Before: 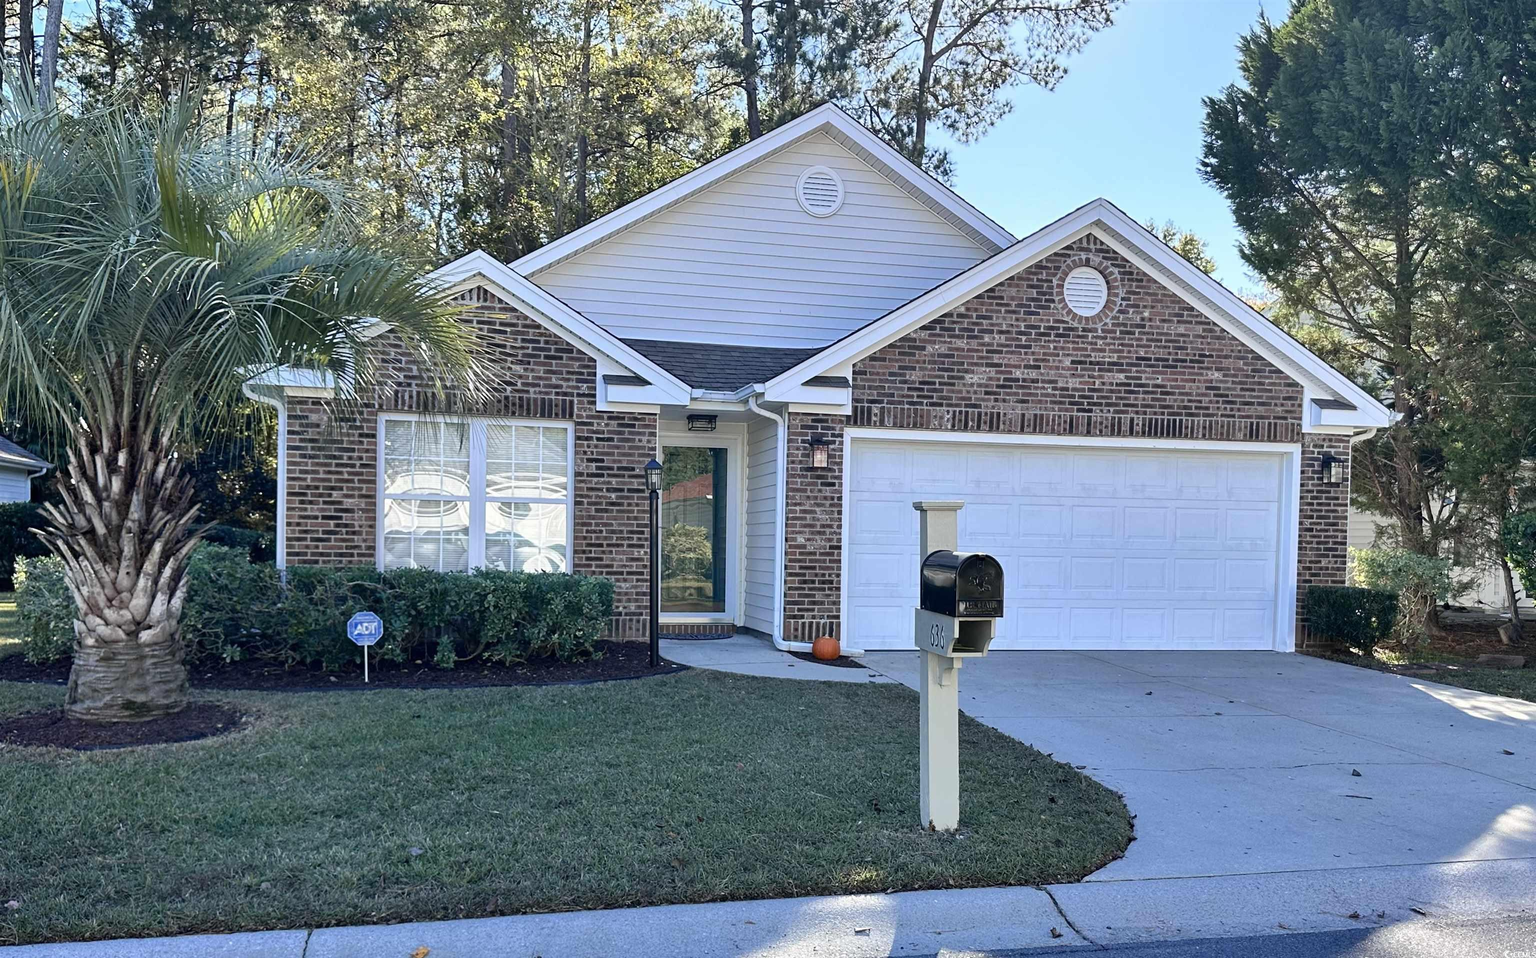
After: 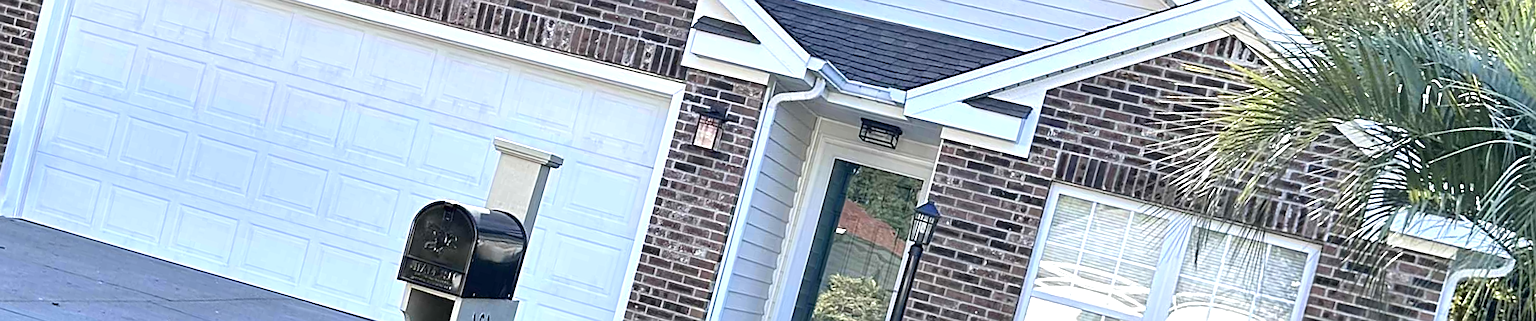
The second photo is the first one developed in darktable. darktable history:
crop and rotate: angle 16.12°, top 30.835%, bottom 35.653%
exposure: black level correction 0, exposure 0.68 EV, compensate exposure bias true, compensate highlight preservation false
sharpen: on, module defaults
color correction: highlights a* 0.003, highlights b* -0.283
